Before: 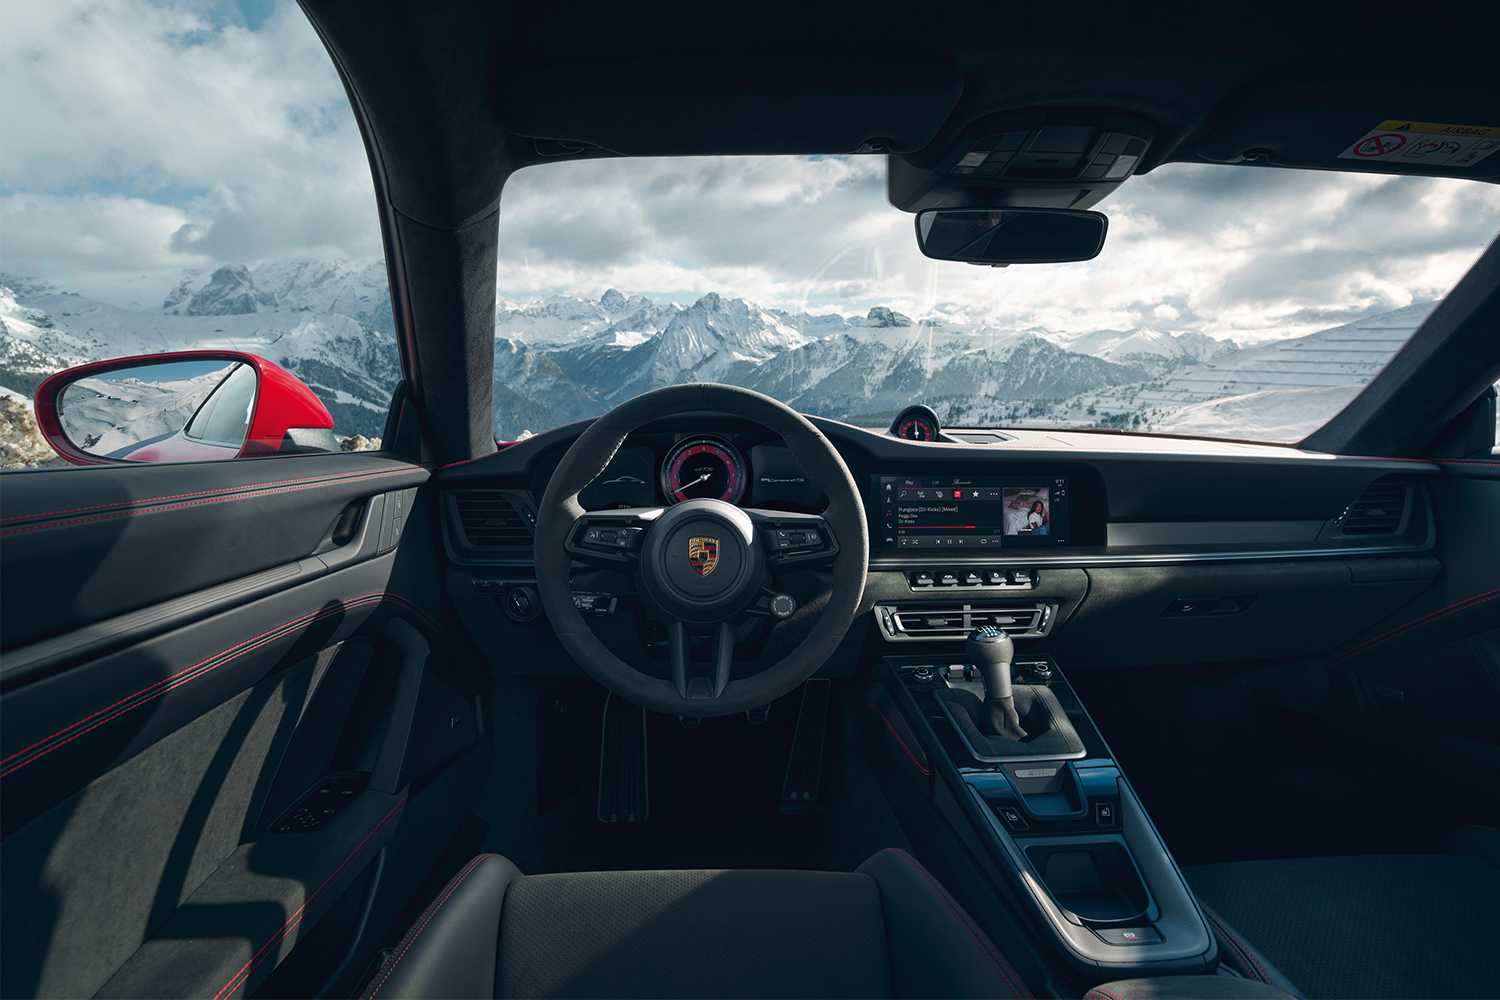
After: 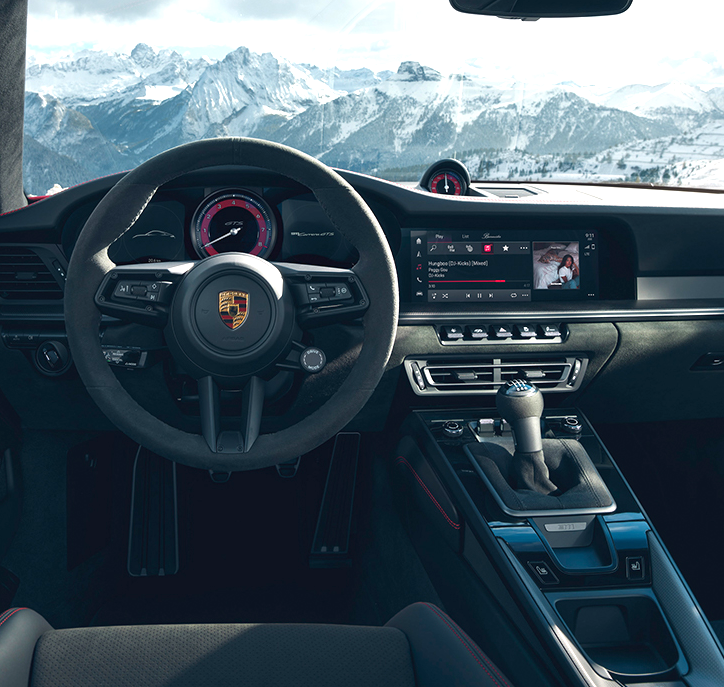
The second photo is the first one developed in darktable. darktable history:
crop: left 31.379%, top 24.658%, right 20.326%, bottom 6.628%
exposure: black level correction 0, exposure 0.7 EV, compensate exposure bias true, compensate highlight preservation false
